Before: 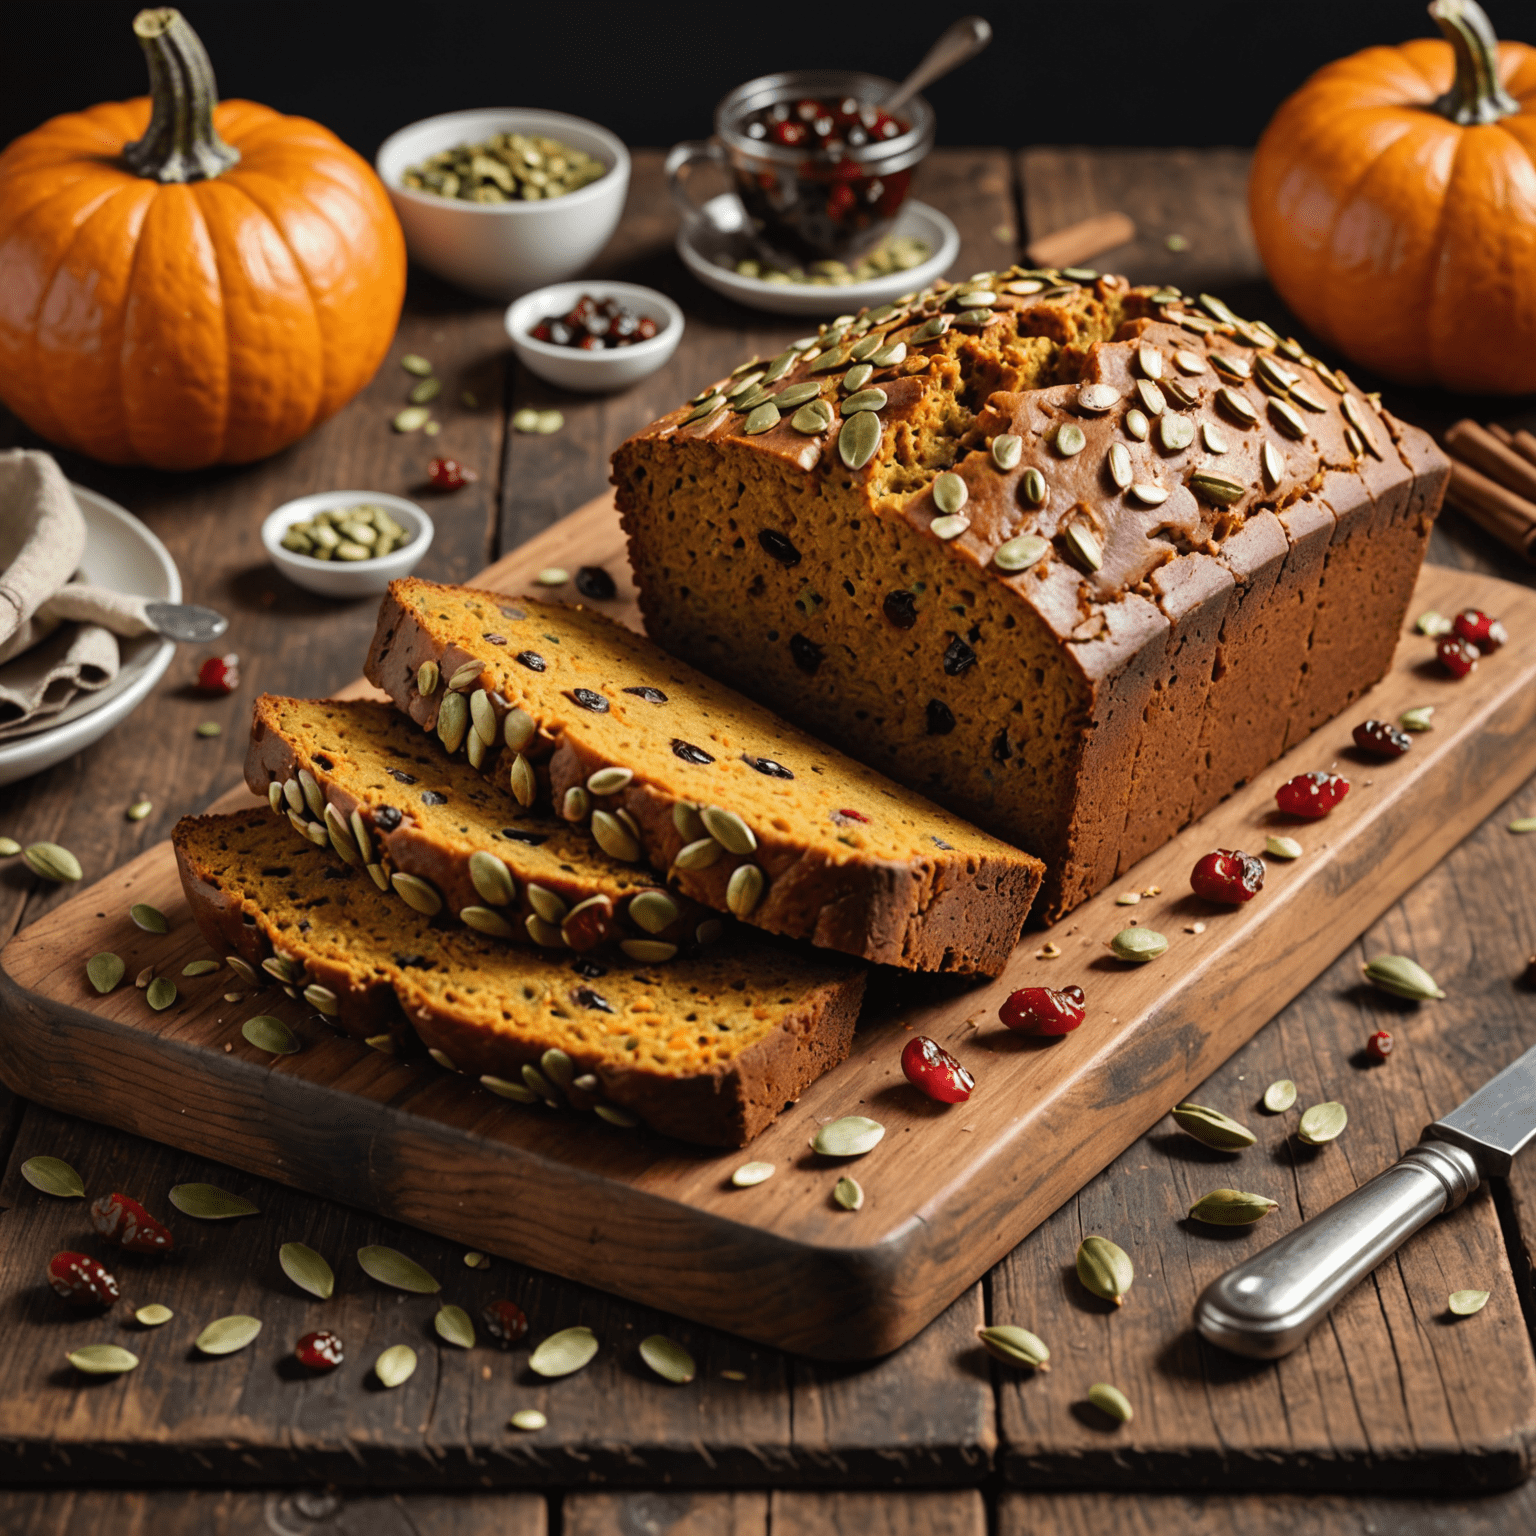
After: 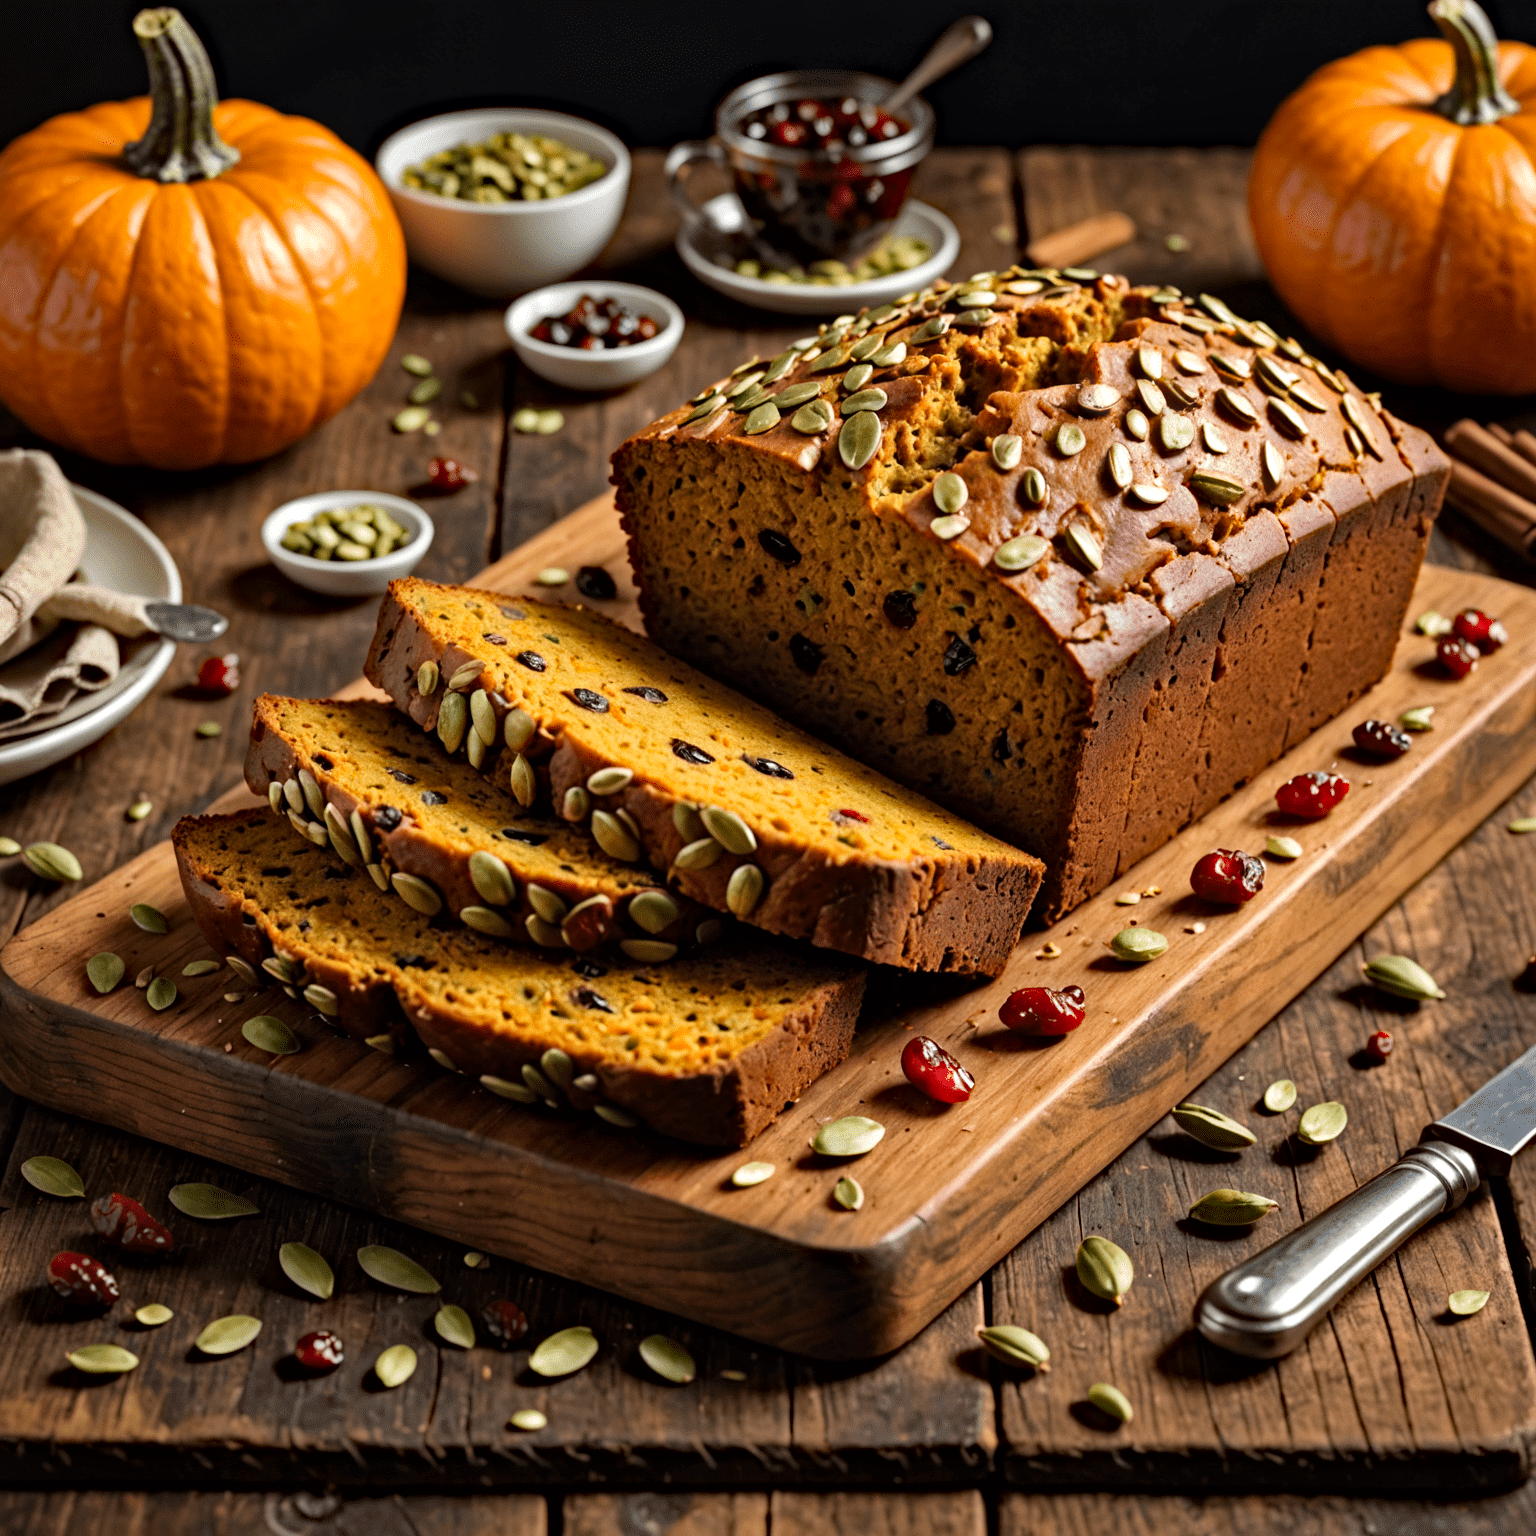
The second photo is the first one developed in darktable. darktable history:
exposure: exposure 0.201 EV, compensate exposure bias true, compensate highlight preservation false
local contrast: mode bilateral grid, contrast 19, coarseness 50, detail 120%, midtone range 0.2
haze removal: strength 0.504, distance 0.426, compatibility mode true
